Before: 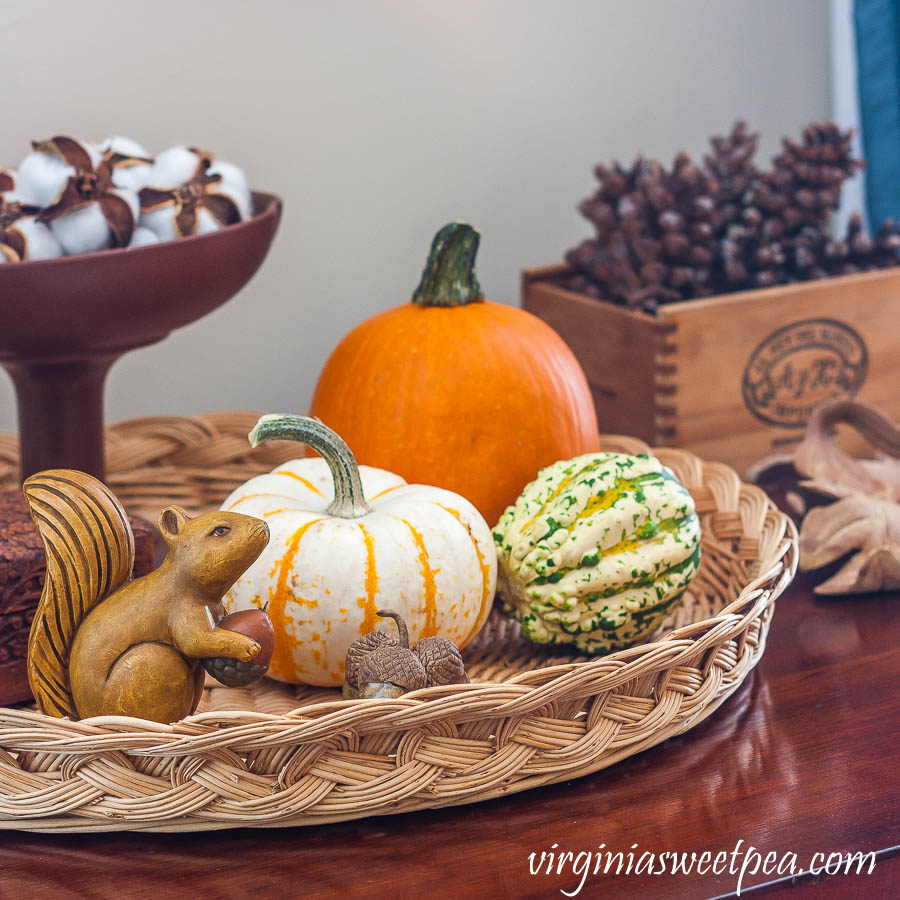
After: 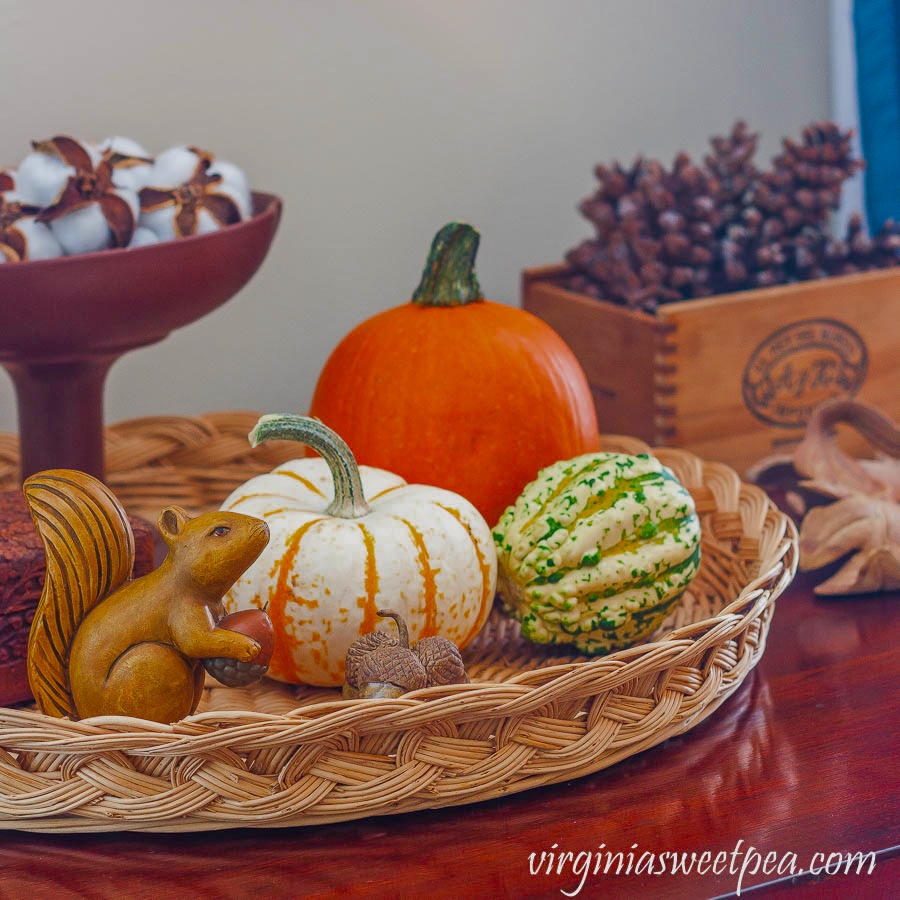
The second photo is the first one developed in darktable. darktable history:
color zones: curves: ch0 [(0, 0.425) (0.143, 0.422) (0.286, 0.42) (0.429, 0.419) (0.571, 0.419) (0.714, 0.42) (0.857, 0.422) (1, 0.425)]; ch1 [(0, 0.666) (0.143, 0.669) (0.286, 0.671) (0.429, 0.67) (0.571, 0.67) (0.714, 0.67) (0.857, 0.67) (1, 0.666)]
tone equalizer: -8 EV 0.25 EV, -7 EV 0.417 EV, -6 EV 0.417 EV, -5 EV 0.25 EV, -3 EV -0.25 EV, -2 EV -0.417 EV, -1 EV -0.417 EV, +0 EV -0.25 EV, edges refinement/feathering 500, mask exposure compensation -1.57 EV, preserve details guided filter
